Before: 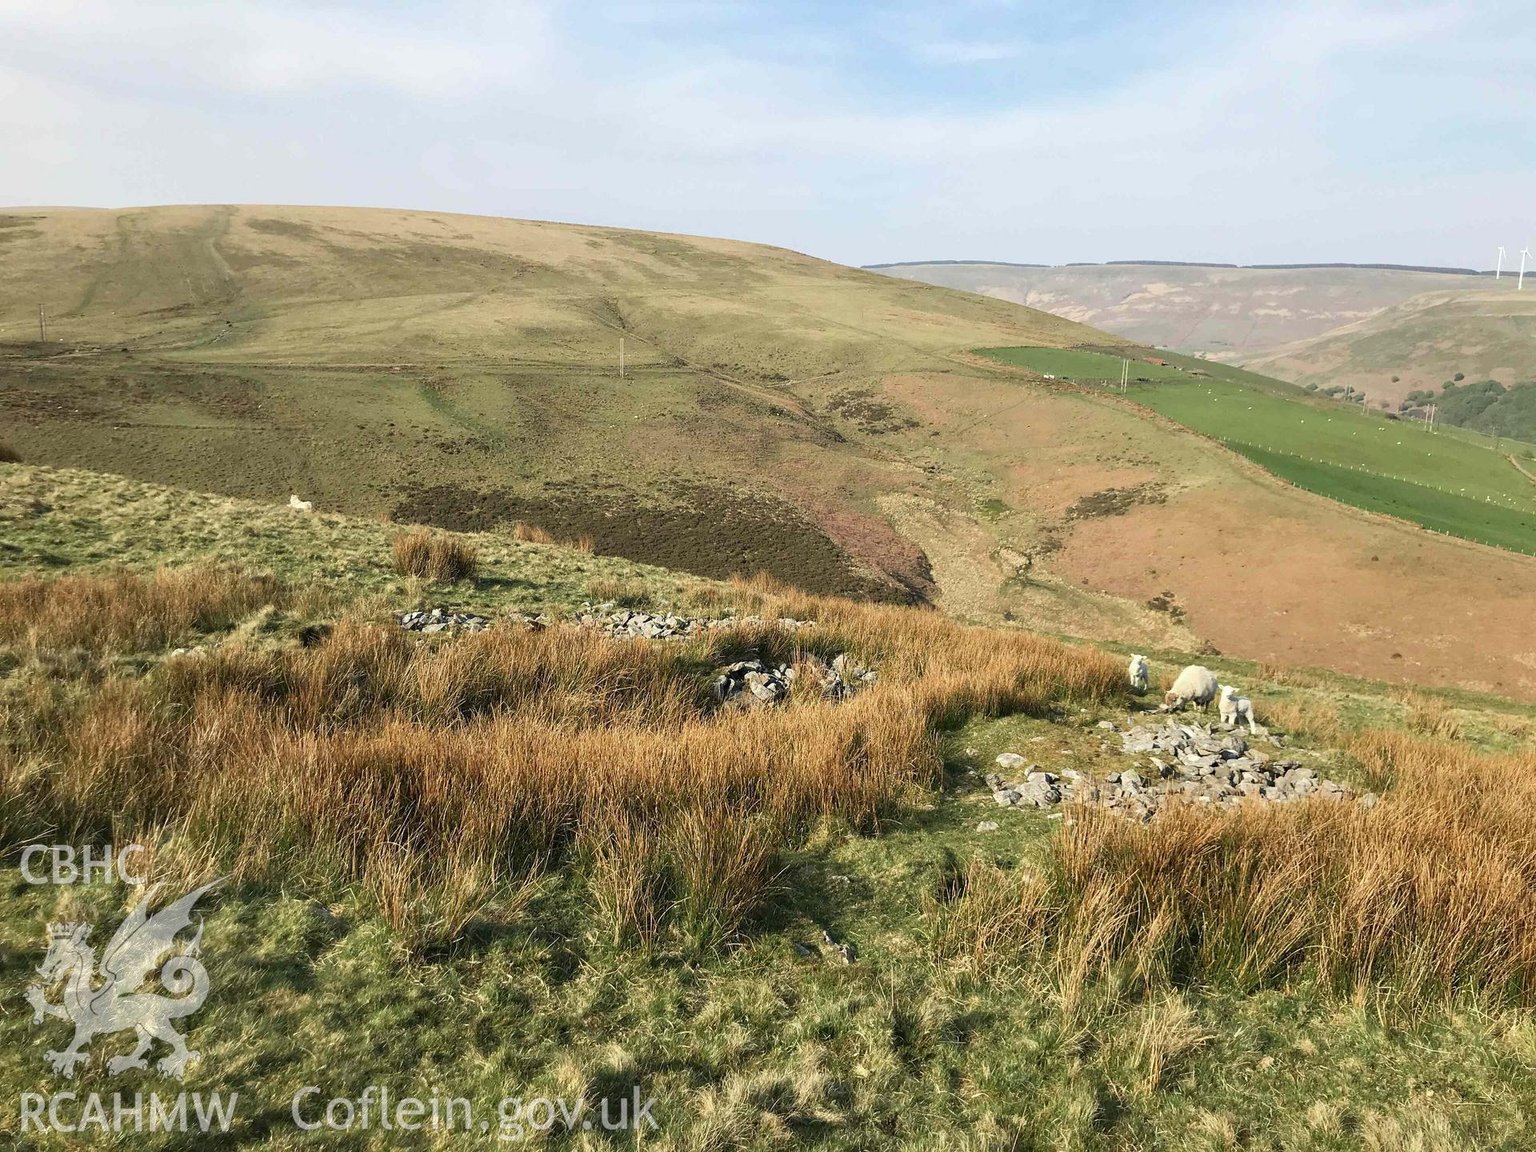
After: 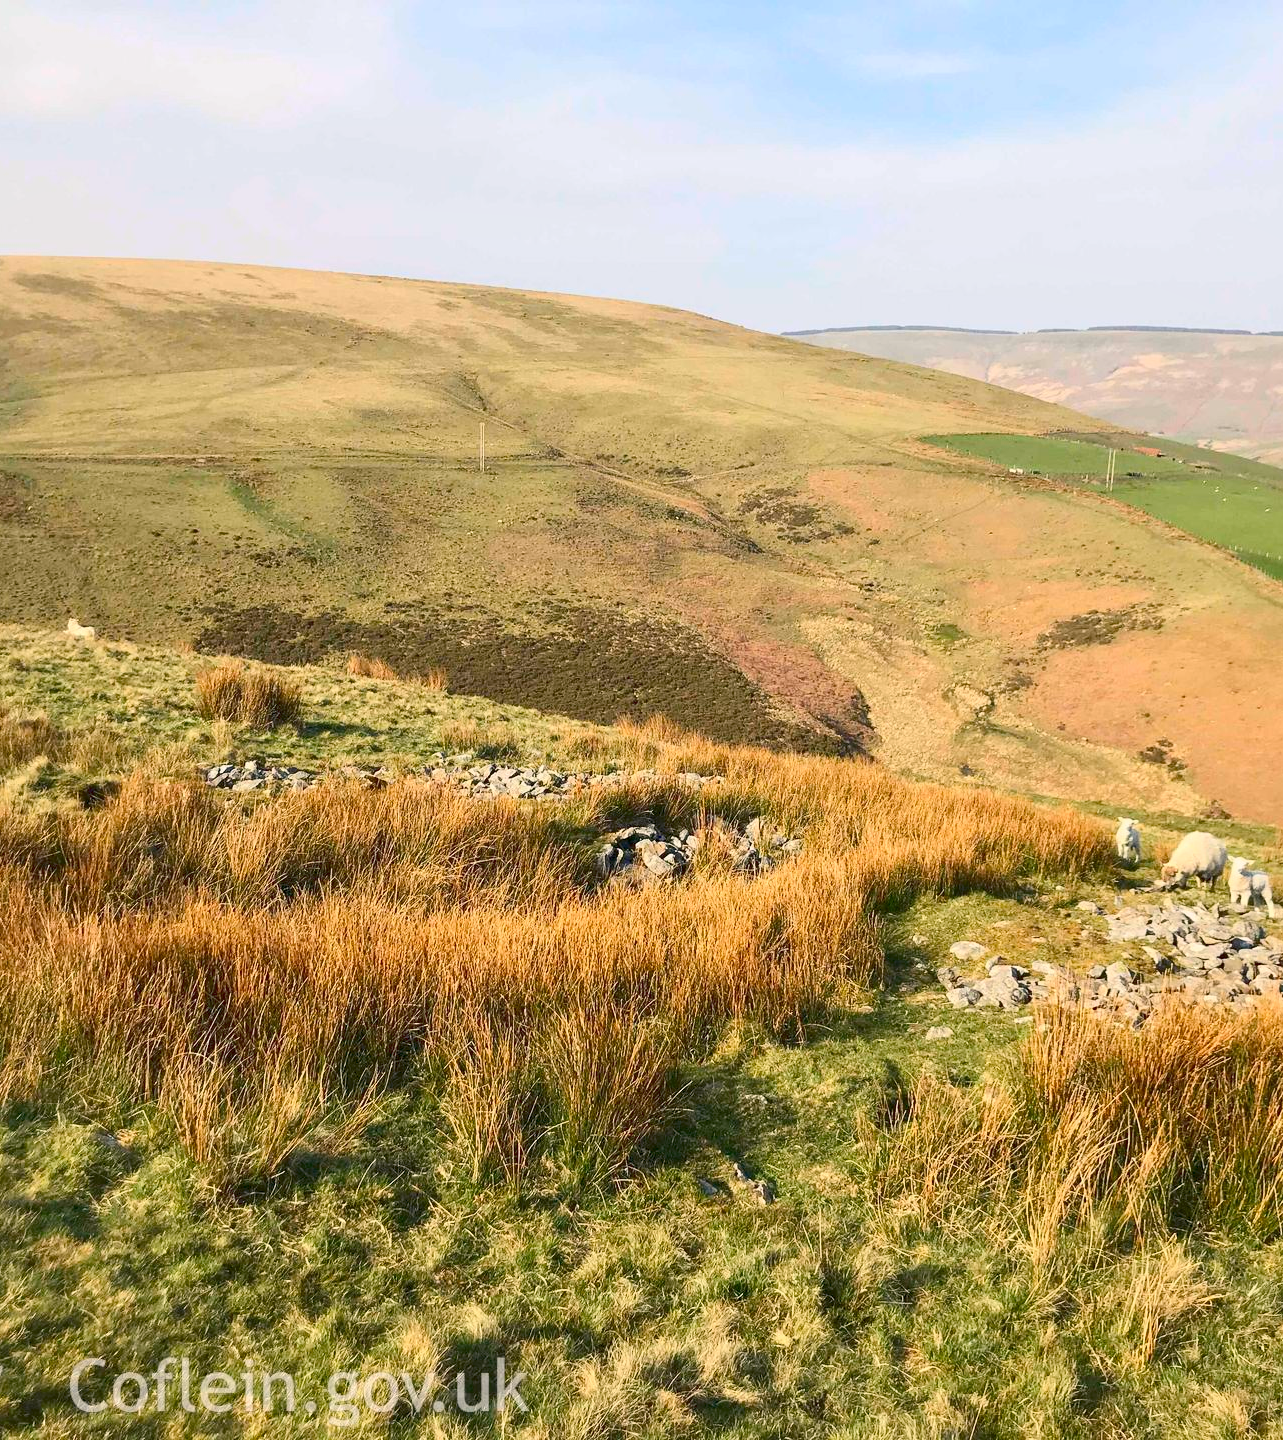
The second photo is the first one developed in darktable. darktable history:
crop: left 15.402%, right 17.759%
contrast brightness saturation: contrast 0.21, brightness -0.101, saturation 0.21
tone equalizer: on, module defaults
color balance rgb: shadows lift › chroma 1.822%, shadows lift › hue 264.54°, highlights gain › chroma 1.102%, highlights gain › hue 60.22°, perceptual saturation grading › global saturation 2.661%, contrast -29.973%
exposure: black level correction 0.001, exposure 0.963 EV, compensate highlight preservation false
shadows and highlights: shadows 25.7, highlights -24.25
